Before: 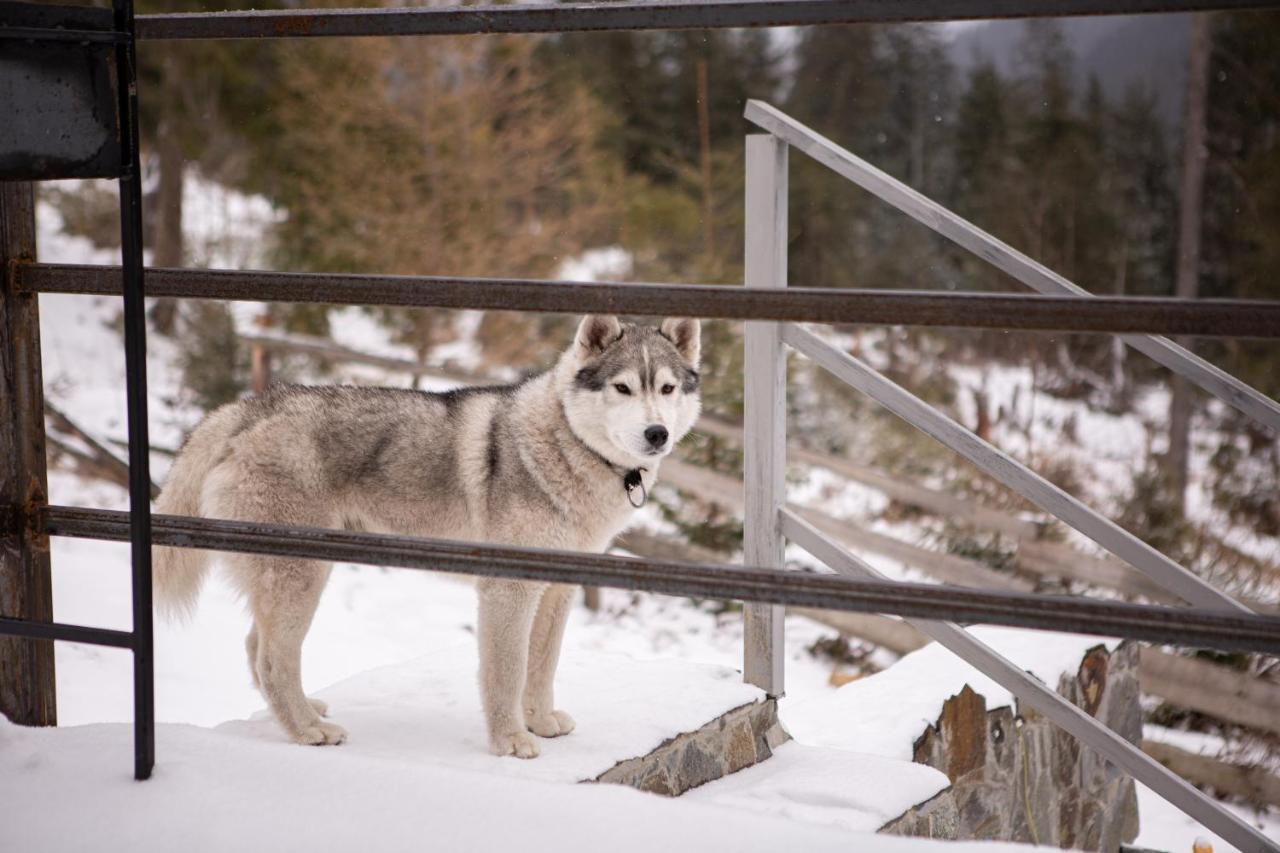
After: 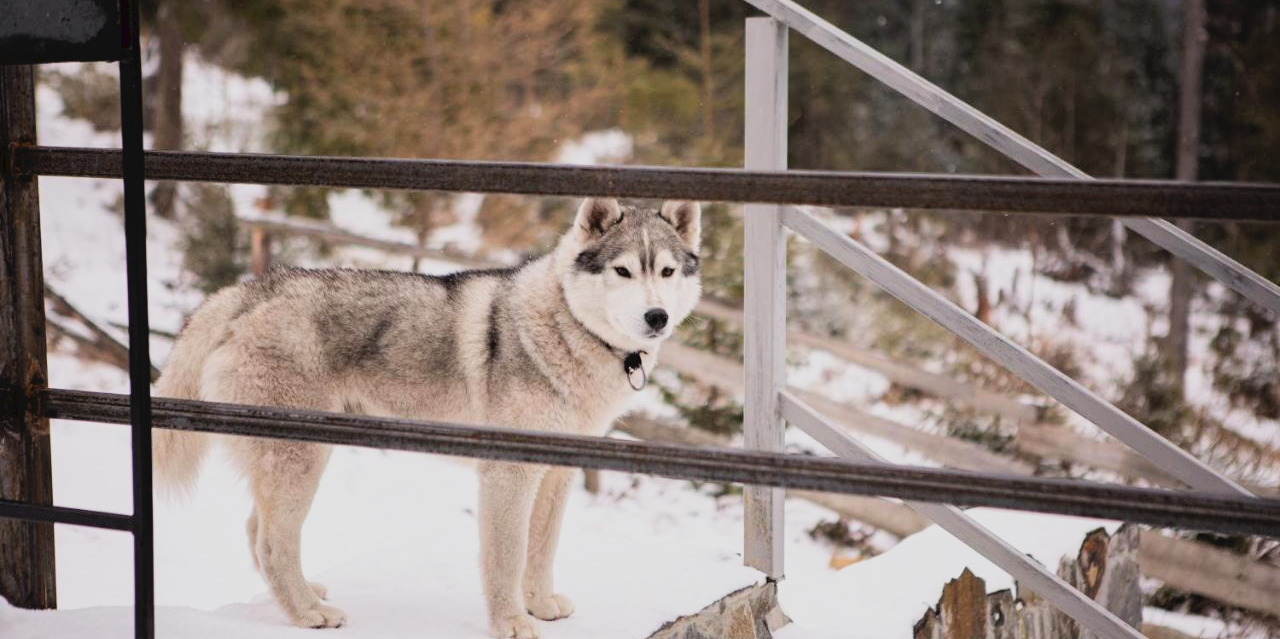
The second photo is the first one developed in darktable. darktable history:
crop: top 13.819%, bottom 11.169%
filmic rgb: black relative exposure -7.65 EV, white relative exposure 4.56 EV, hardness 3.61, color science v6 (2022)
tone curve: curves: ch0 [(0, 0) (0.003, 0.045) (0.011, 0.051) (0.025, 0.057) (0.044, 0.074) (0.069, 0.096) (0.1, 0.125) (0.136, 0.16) (0.177, 0.201) (0.224, 0.242) (0.277, 0.299) (0.335, 0.362) (0.399, 0.432) (0.468, 0.512) (0.543, 0.601) (0.623, 0.691) (0.709, 0.786) (0.801, 0.876) (0.898, 0.927) (1, 1)], preserve colors none
